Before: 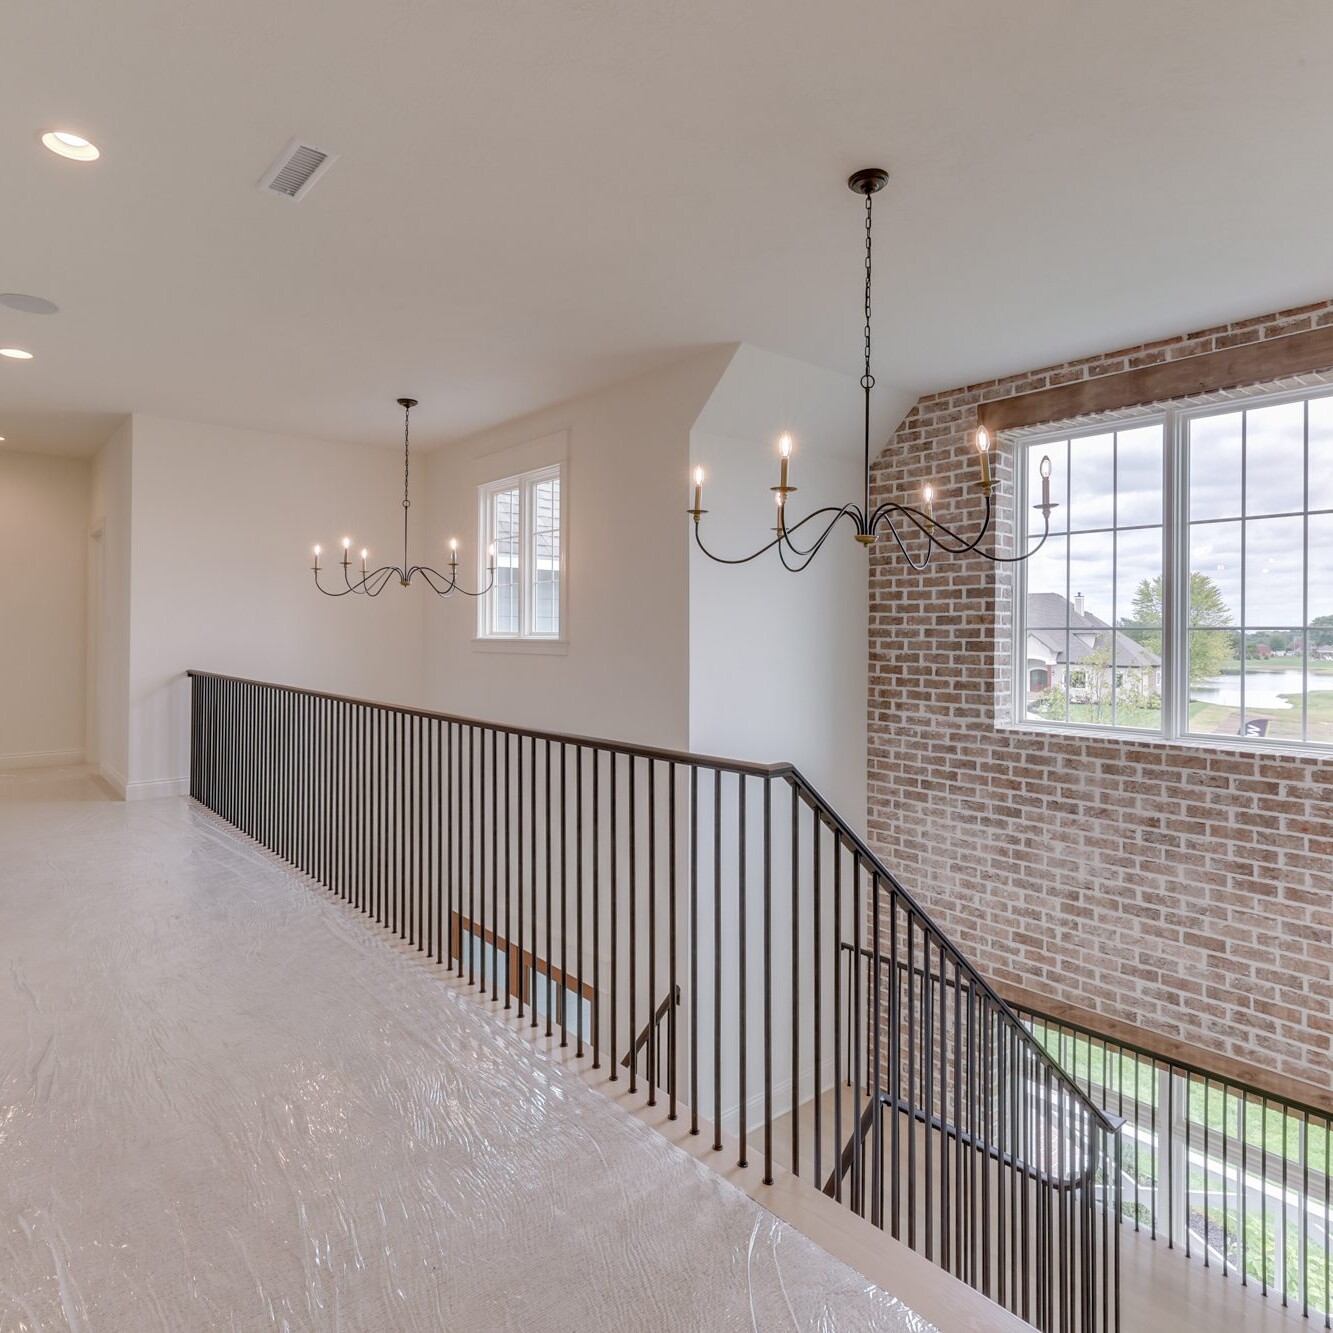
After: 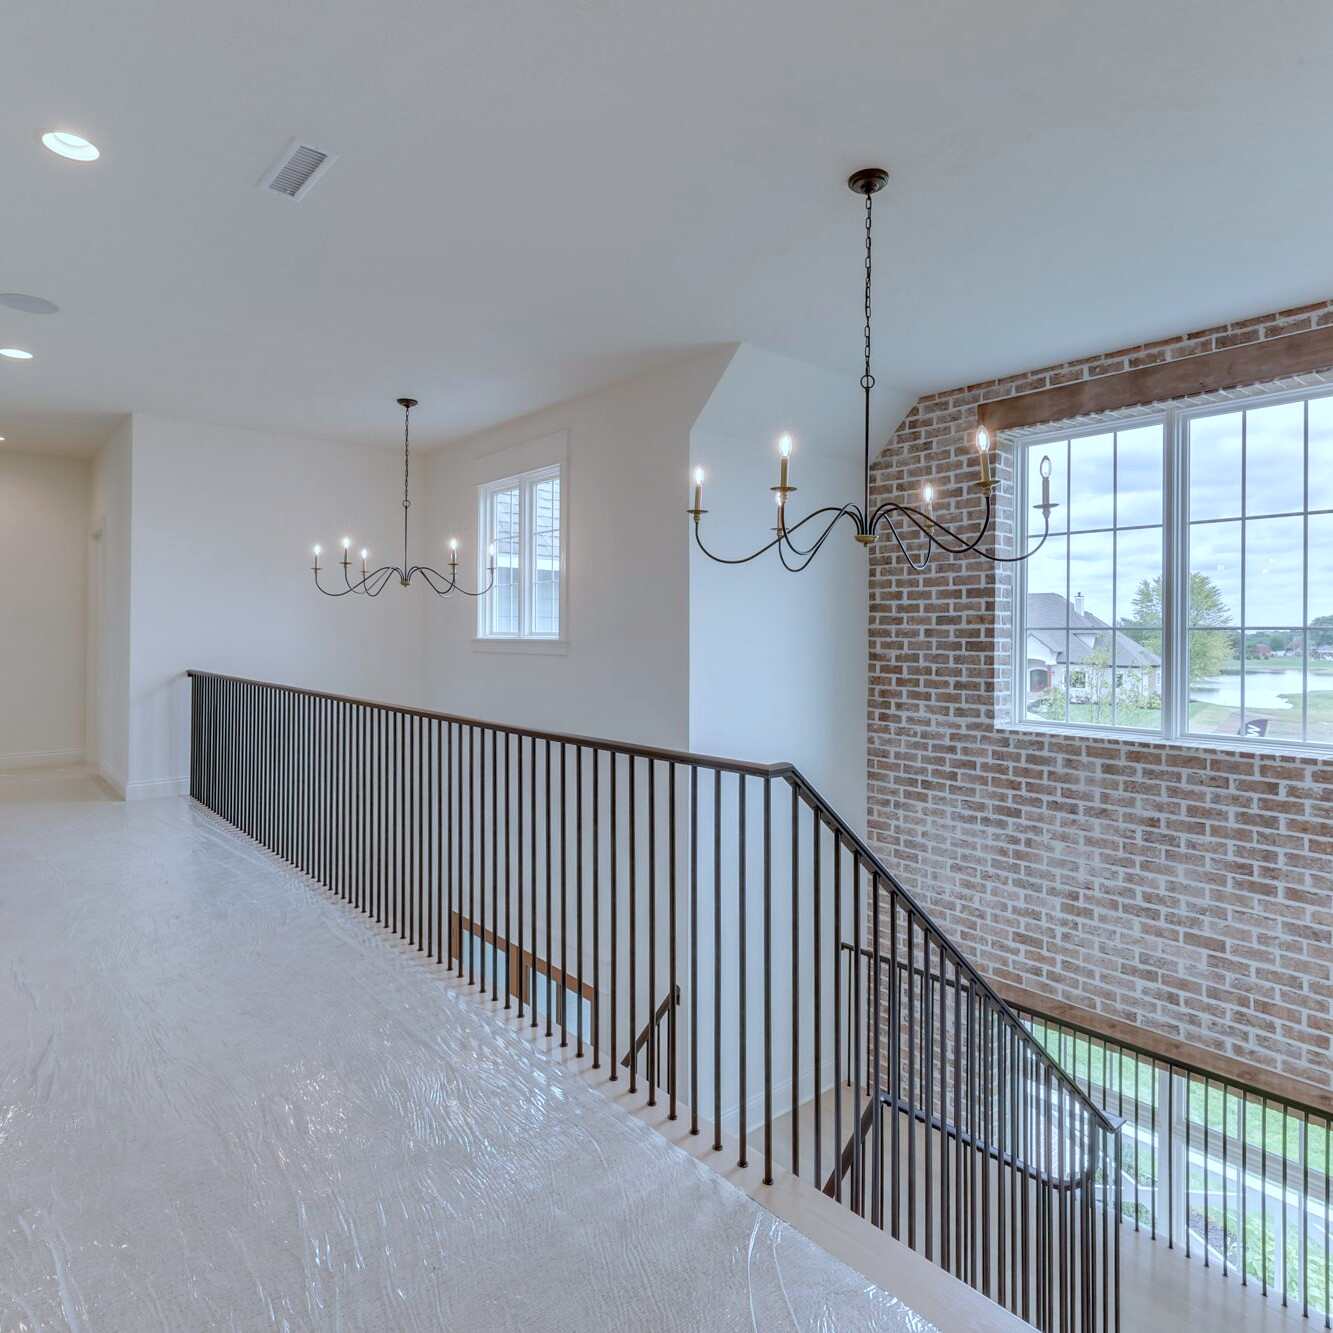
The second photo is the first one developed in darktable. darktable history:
color calibration: illuminant F (fluorescent), F source F9 (Cool White Deluxe 4150 K) – high CRI, x 0.374, y 0.373, temperature 4158.34 K
